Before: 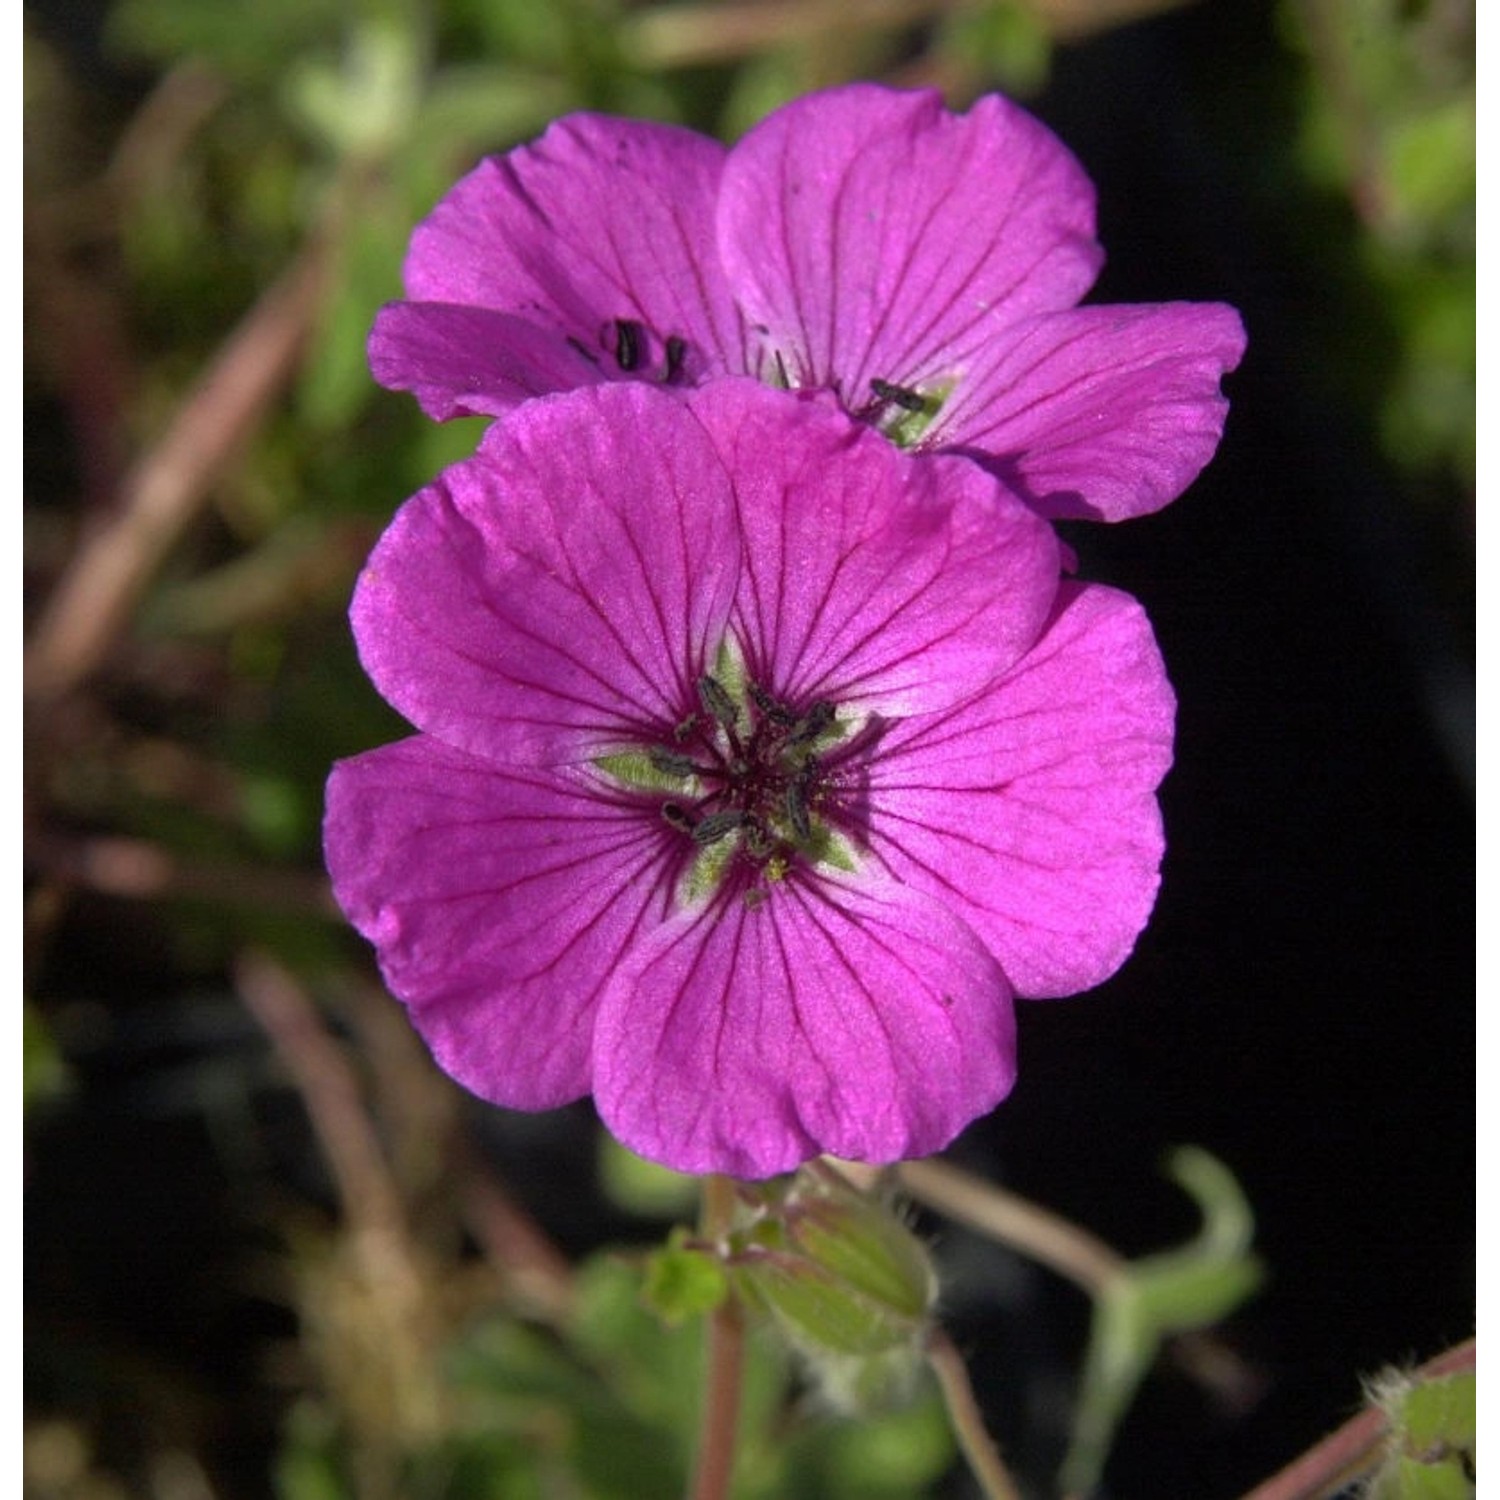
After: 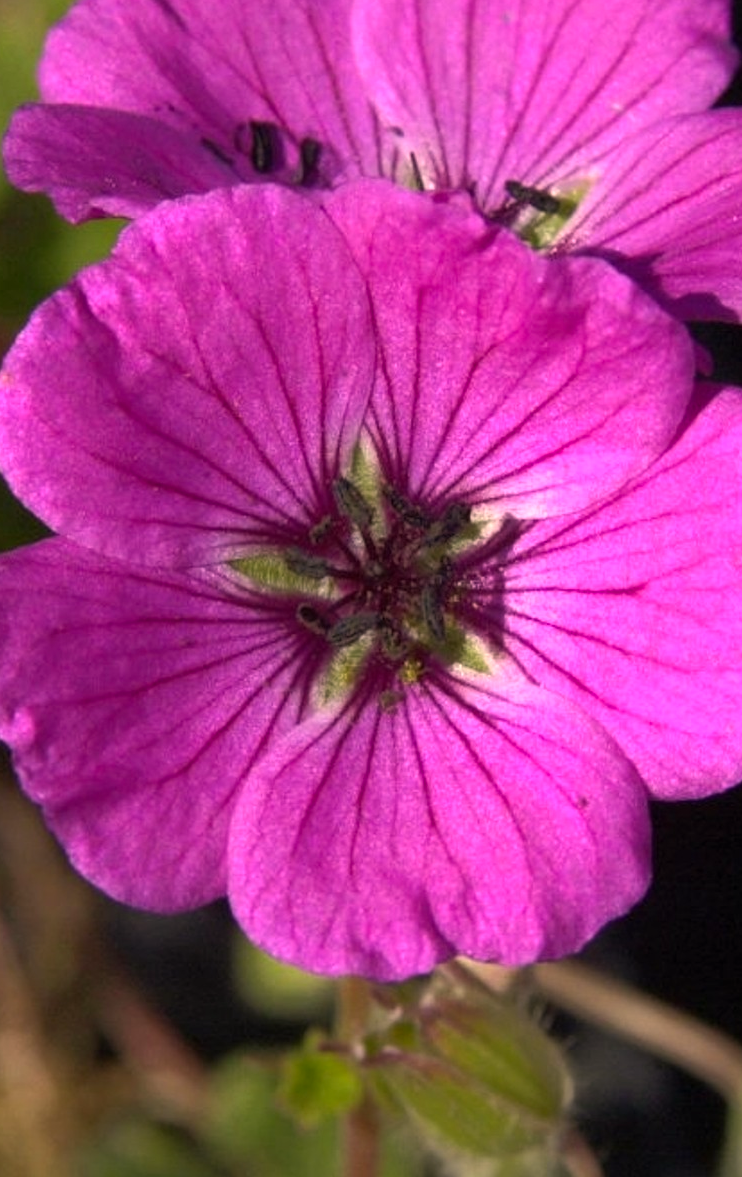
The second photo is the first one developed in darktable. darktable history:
tone equalizer: -8 EV -0.001 EV, -7 EV 0.001 EV, -6 EV -0.002 EV, -5 EV -0.003 EV, -4 EV -0.062 EV, -3 EV -0.222 EV, -2 EV -0.267 EV, -1 EV 0.105 EV, +0 EV 0.303 EV
color correction: highlights a* 11.96, highlights b* 11.58
crop and rotate: angle 0.02°, left 24.353%, top 13.219%, right 26.156%, bottom 8.224%
